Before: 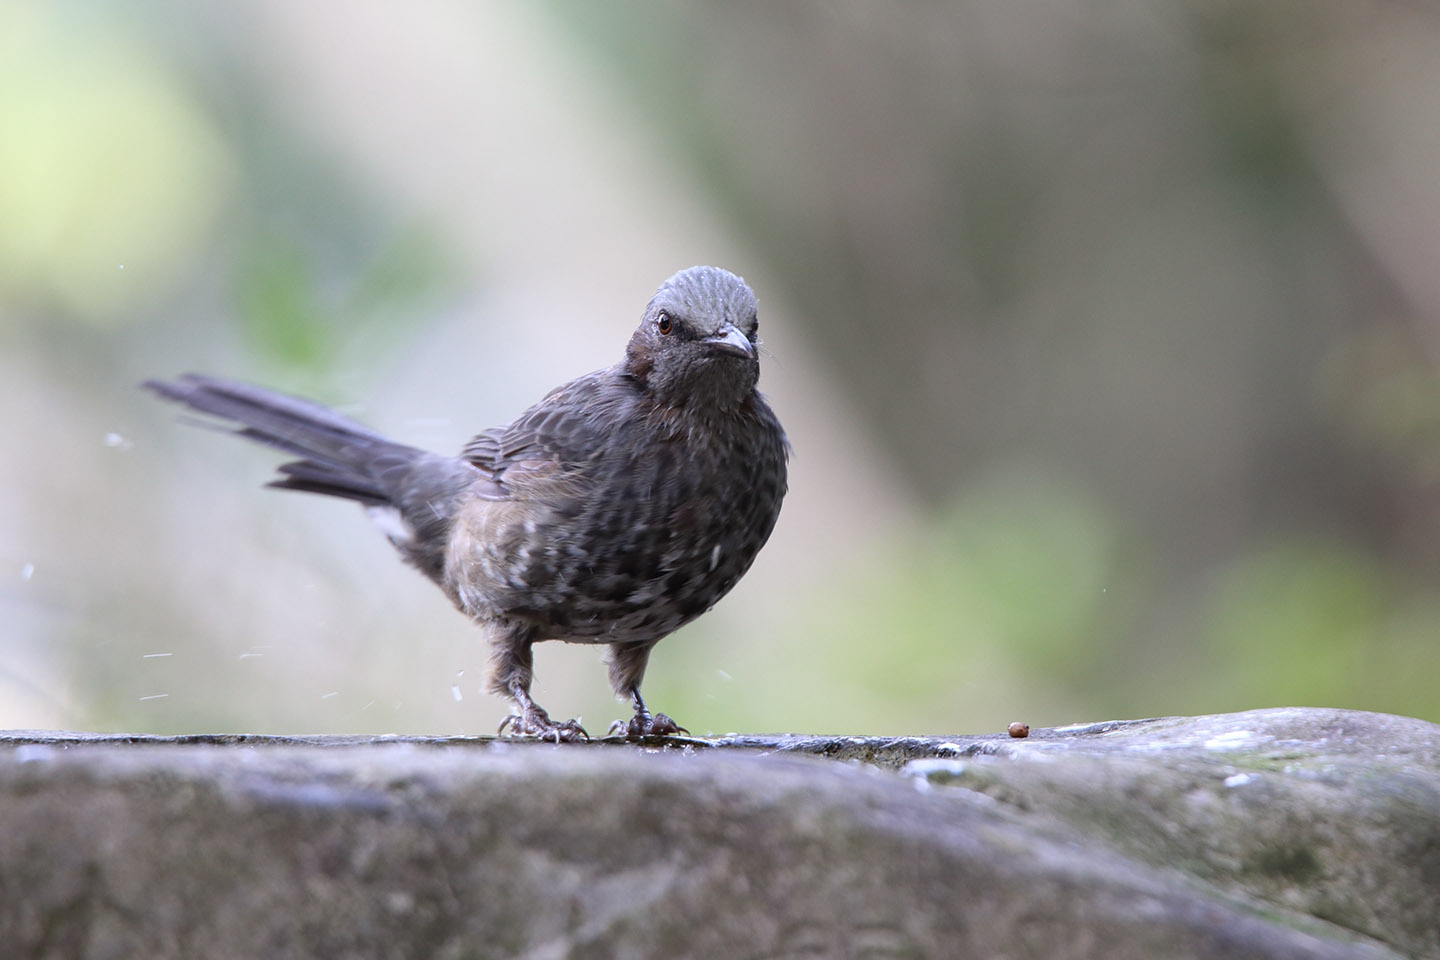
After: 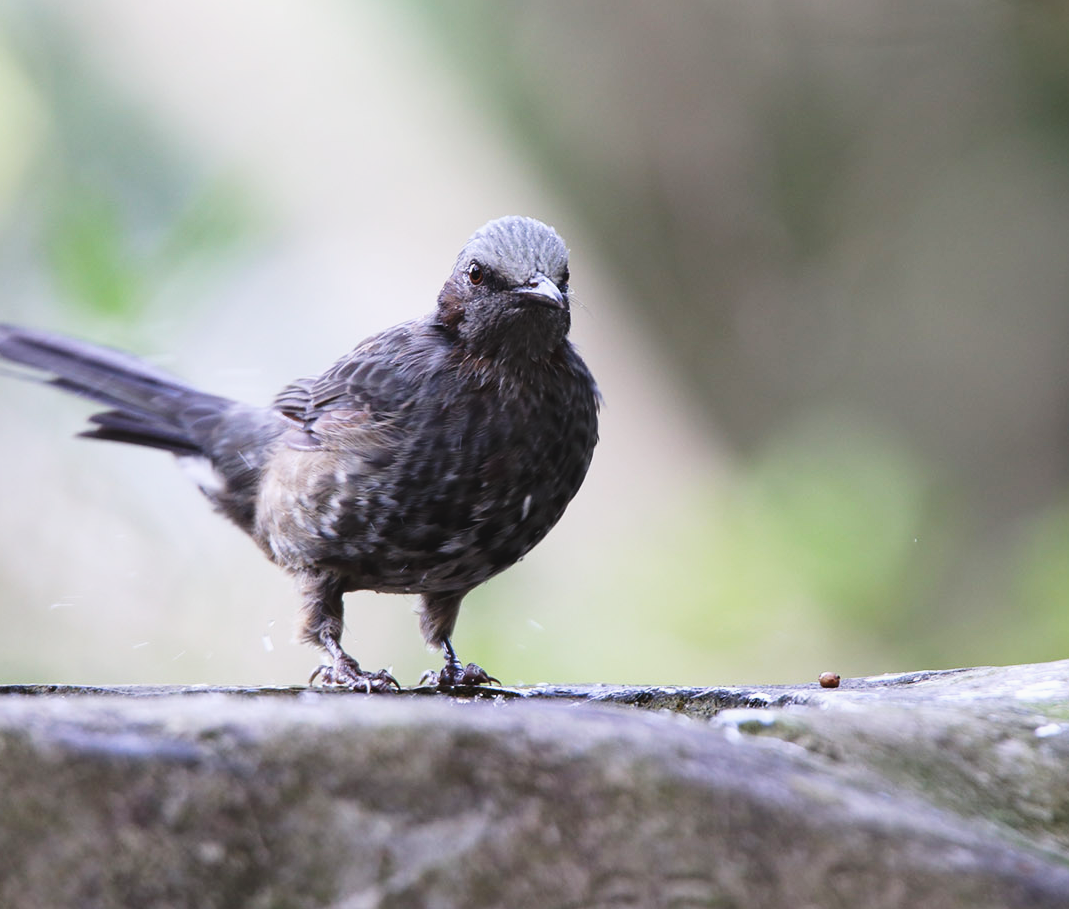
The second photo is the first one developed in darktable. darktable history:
contrast brightness saturation: contrast -0.1, saturation -0.1
crop and rotate: left 13.15%, top 5.251%, right 12.609%
tone curve: curves: ch0 [(0, 0) (0.003, 0.047) (0.011, 0.047) (0.025, 0.049) (0.044, 0.051) (0.069, 0.055) (0.1, 0.066) (0.136, 0.089) (0.177, 0.12) (0.224, 0.155) (0.277, 0.205) (0.335, 0.281) (0.399, 0.37) (0.468, 0.47) (0.543, 0.574) (0.623, 0.687) (0.709, 0.801) (0.801, 0.89) (0.898, 0.963) (1, 1)], preserve colors none
